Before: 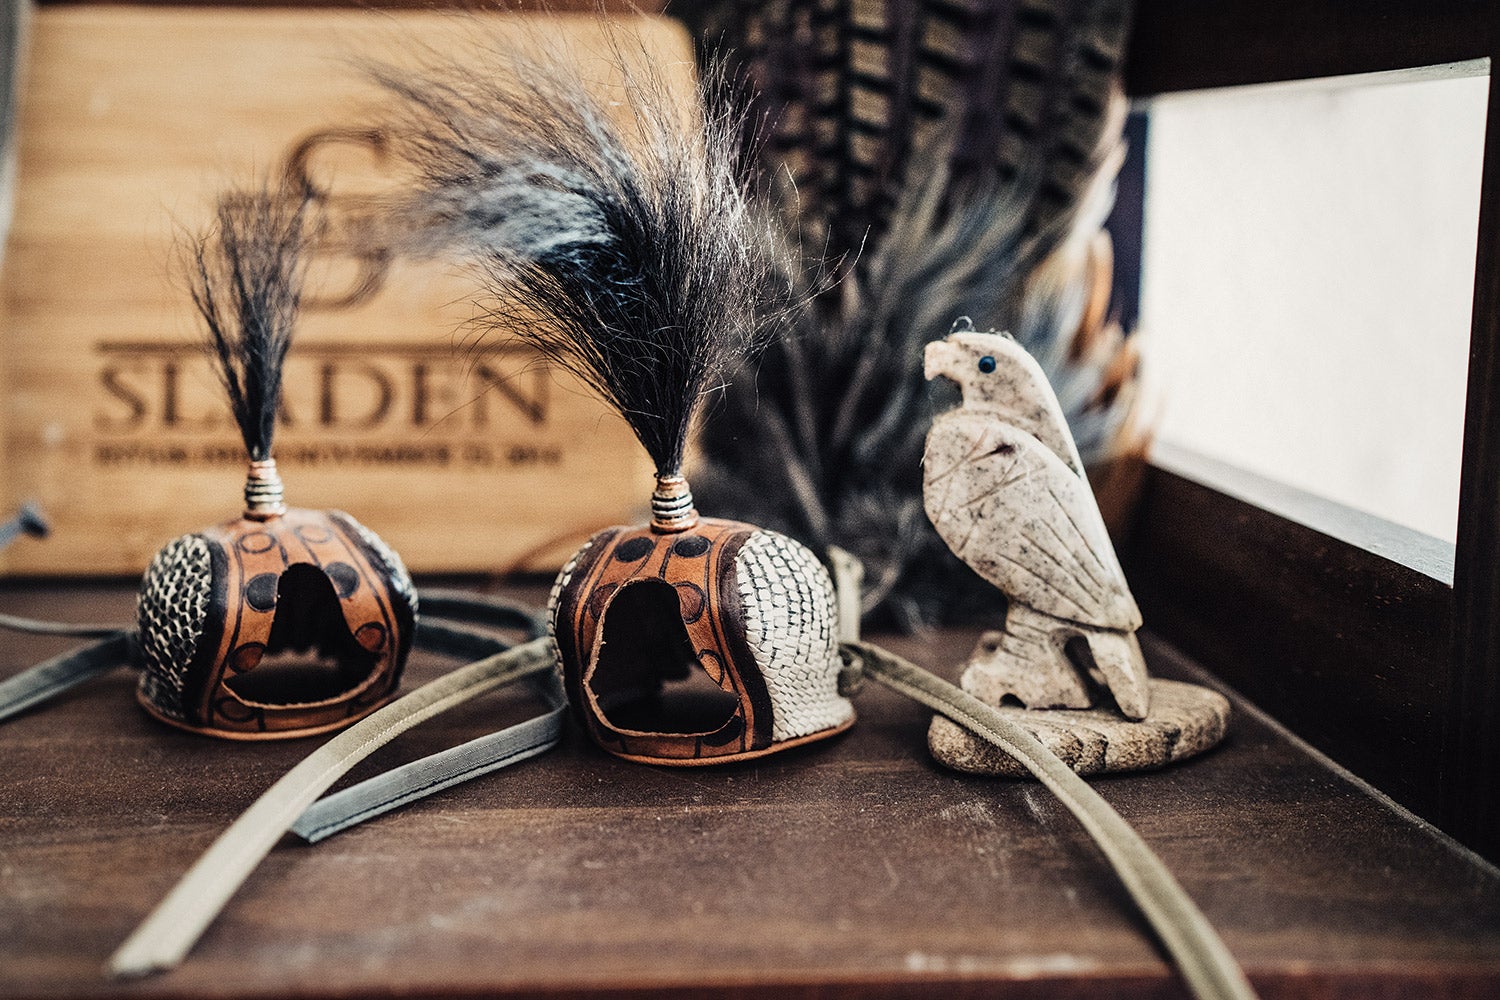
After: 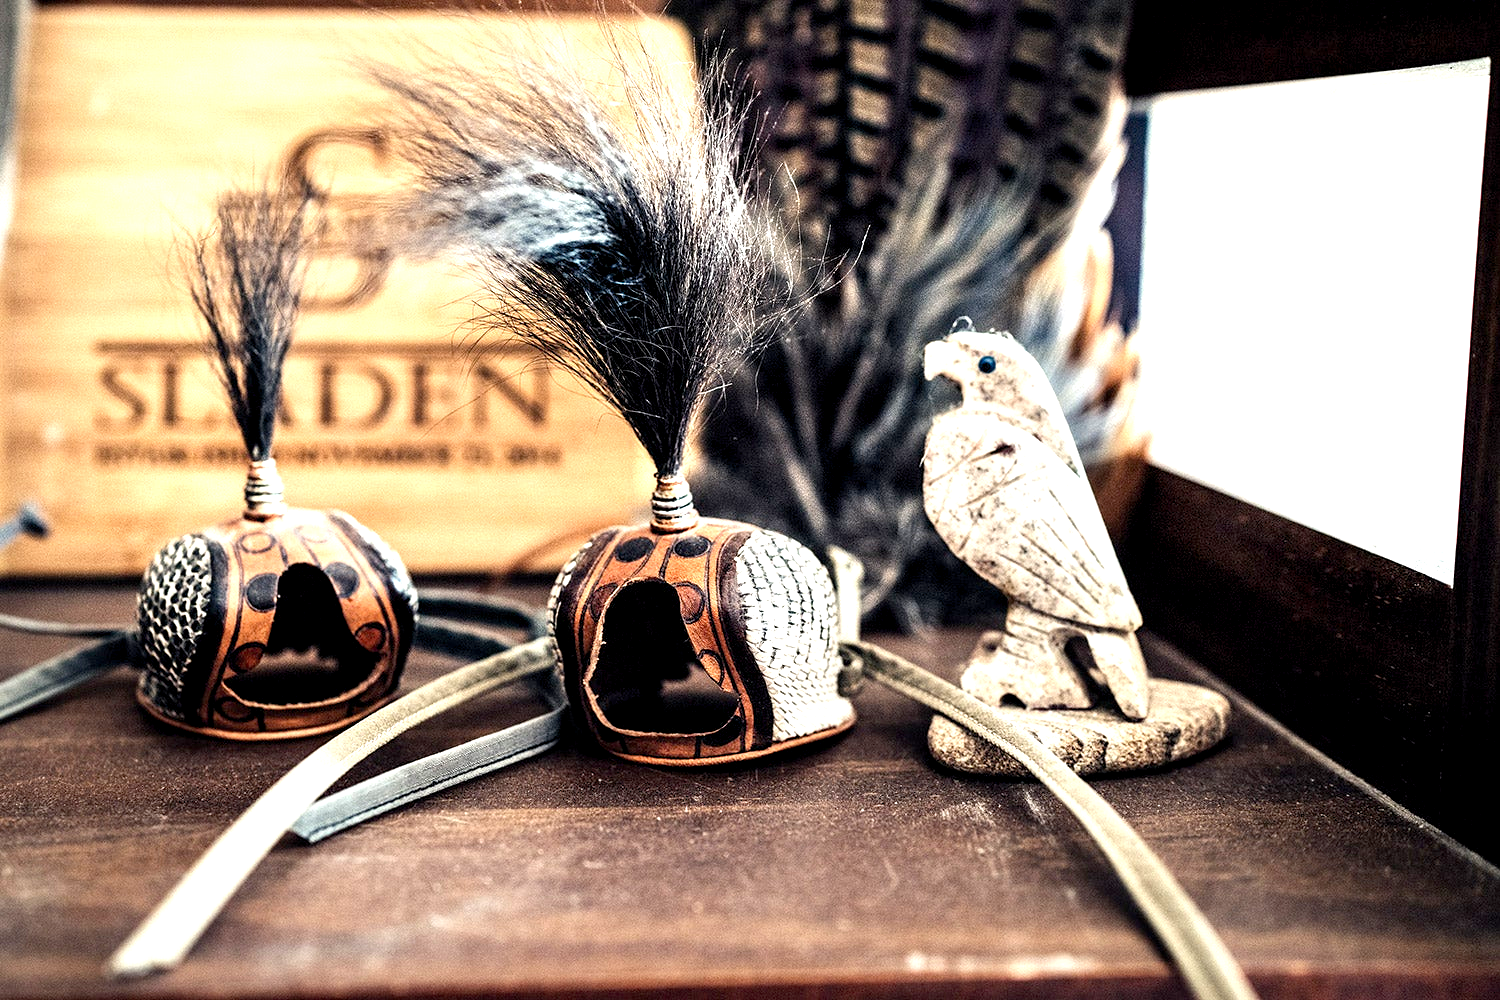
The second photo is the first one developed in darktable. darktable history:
exposure: black level correction 0.005, exposure 0.275 EV, compensate highlight preservation false
levels: levels [0, 0.394, 0.787]
